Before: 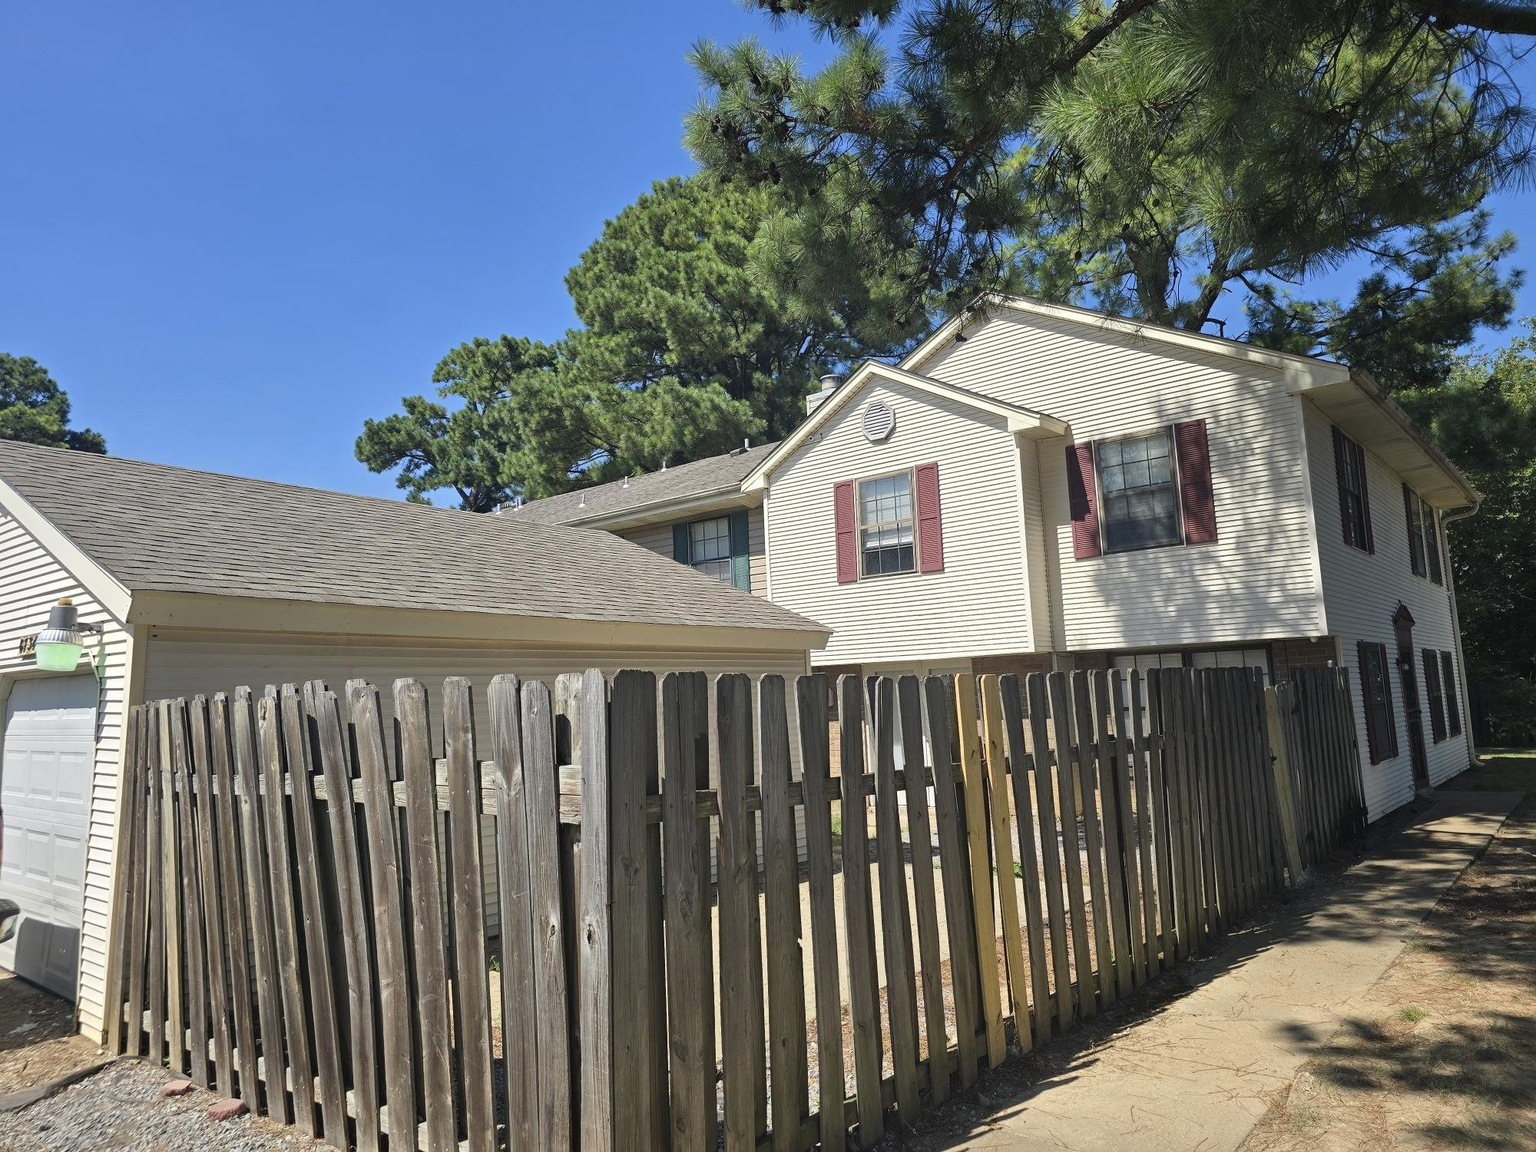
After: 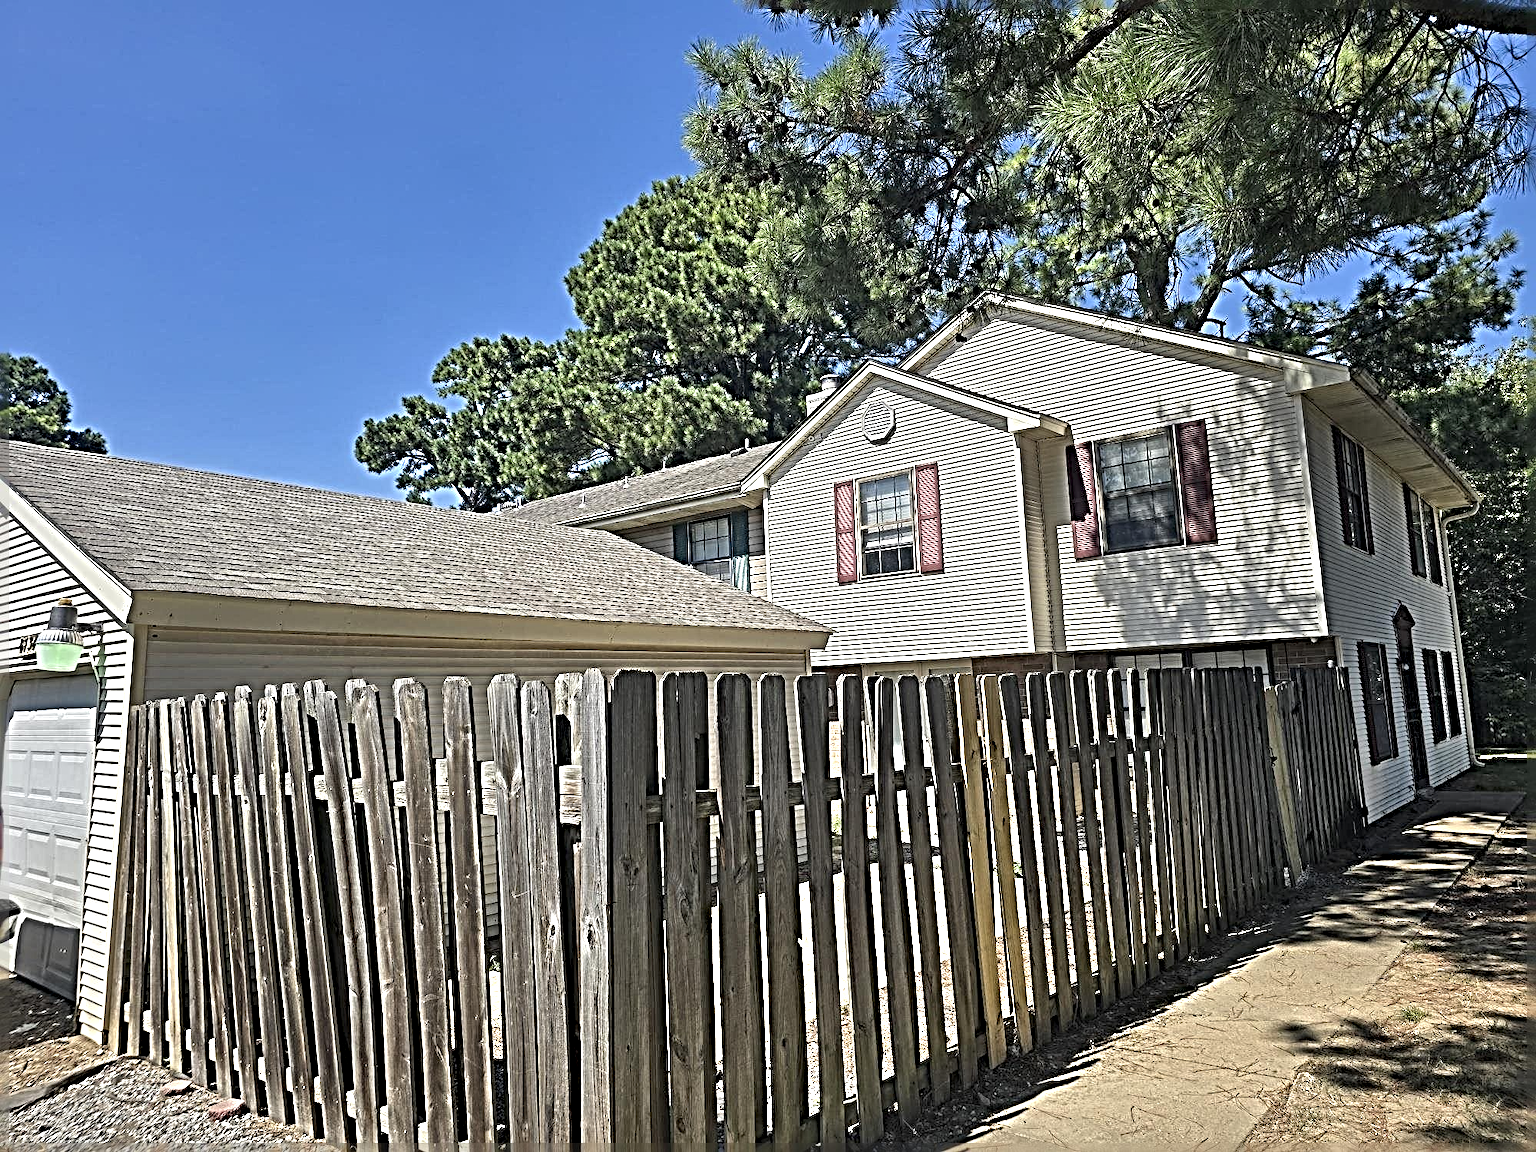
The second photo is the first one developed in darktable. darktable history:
sharpen: radius 6.29, amount 1.801, threshold 0.176
shadows and highlights: soften with gaussian
